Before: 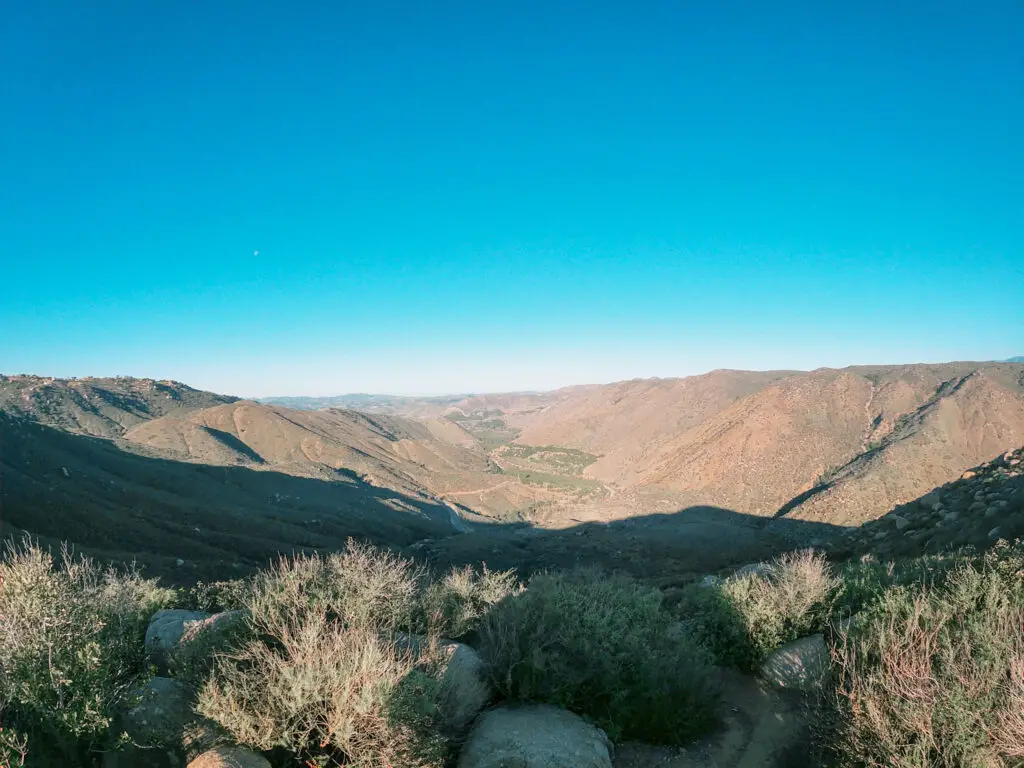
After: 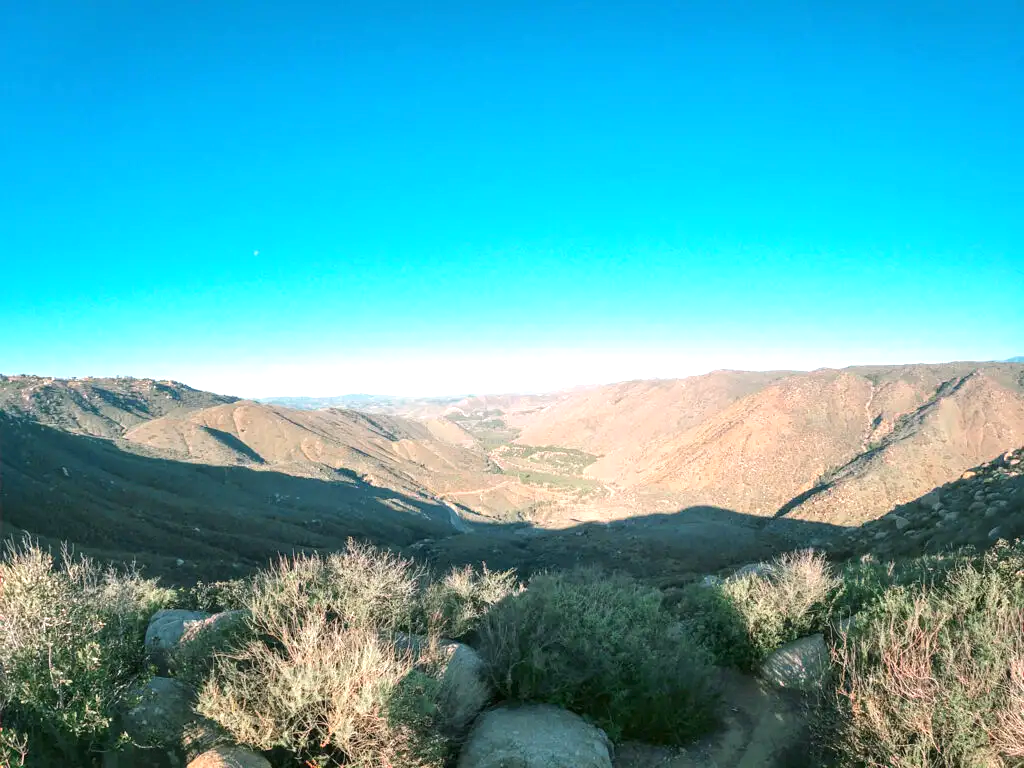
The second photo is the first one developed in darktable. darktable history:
exposure: black level correction 0, exposure 0.702 EV, compensate exposure bias true, compensate highlight preservation false
